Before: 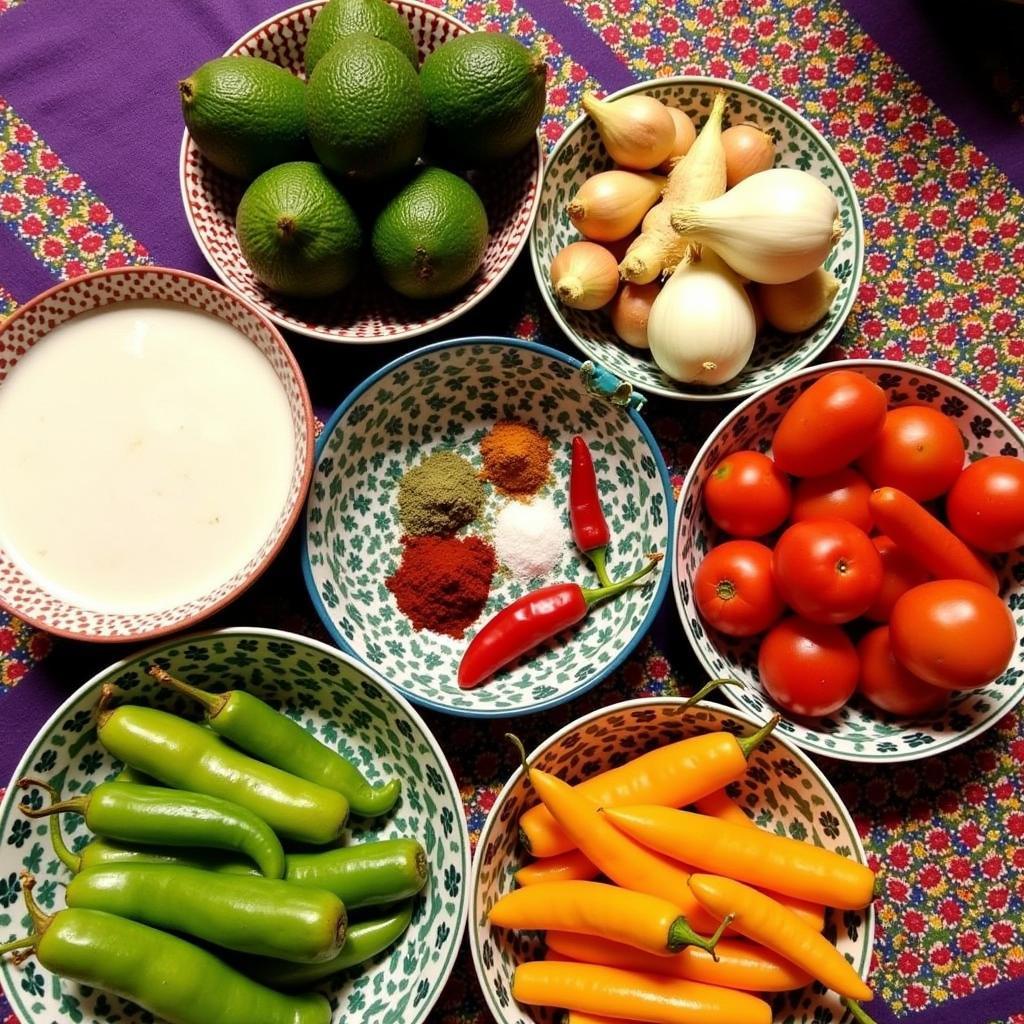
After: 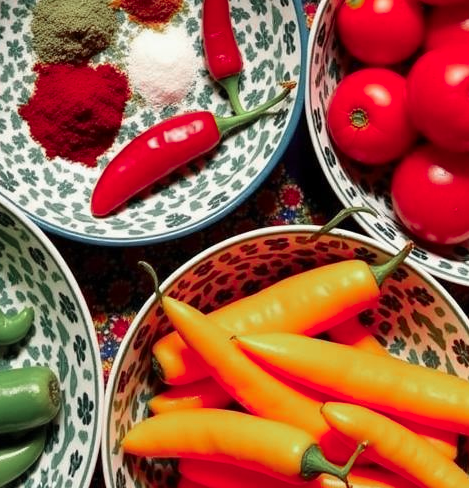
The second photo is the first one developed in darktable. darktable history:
contrast brightness saturation: saturation -0.052
crop: left 35.931%, top 46.173%, right 18.182%, bottom 6.152%
color zones: curves: ch0 [(0, 0.466) (0.128, 0.466) (0.25, 0.5) (0.375, 0.456) (0.5, 0.5) (0.625, 0.5) (0.737, 0.652) (0.875, 0.5)]; ch1 [(0, 0.603) (0.125, 0.618) (0.261, 0.348) (0.372, 0.353) (0.497, 0.363) (0.611, 0.45) (0.731, 0.427) (0.875, 0.518) (0.998, 0.652)]; ch2 [(0, 0.559) (0.125, 0.451) (0.253, 0.564) (0.37, 0.578) (0.5, 0.466) (0.625, 0.471) (0.731, 0.471) (0.88, 0.485)]
exposure: exposure -0.048 EV, compensate highlight preservation false
